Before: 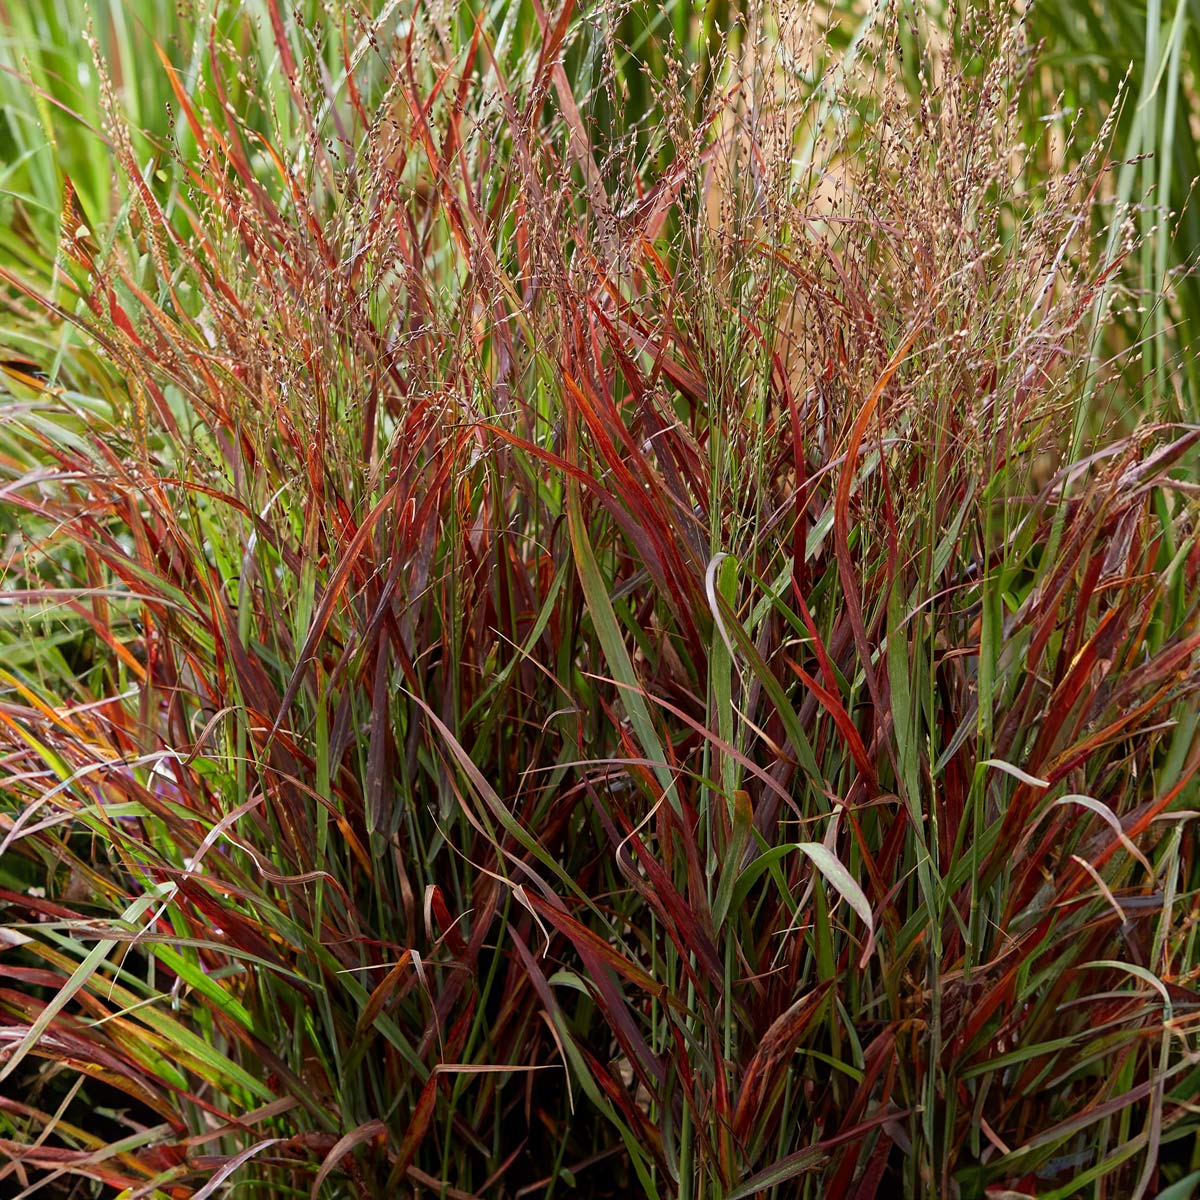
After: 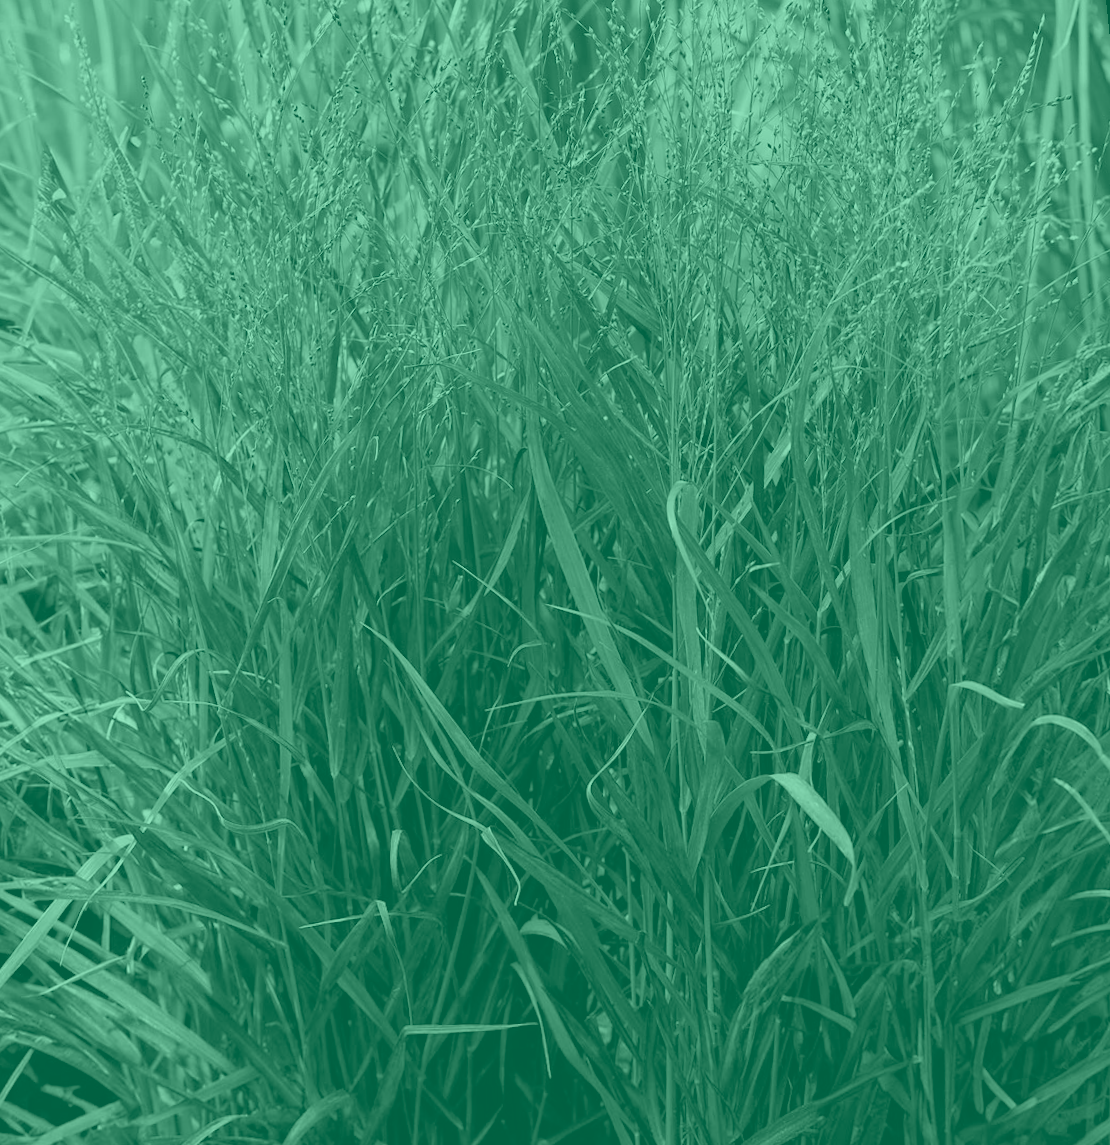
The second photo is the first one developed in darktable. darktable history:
haze removal: compatibility mode true, adaptive false
rotate and perspective: rotation -1.68°, lens shift (vertical) -0.146, crop left 0.049, crop right 0.912, crop top 0.032, crop bottom 0.96
colorize: hue 147.6°, saturation 65%, lightness 21.64%
